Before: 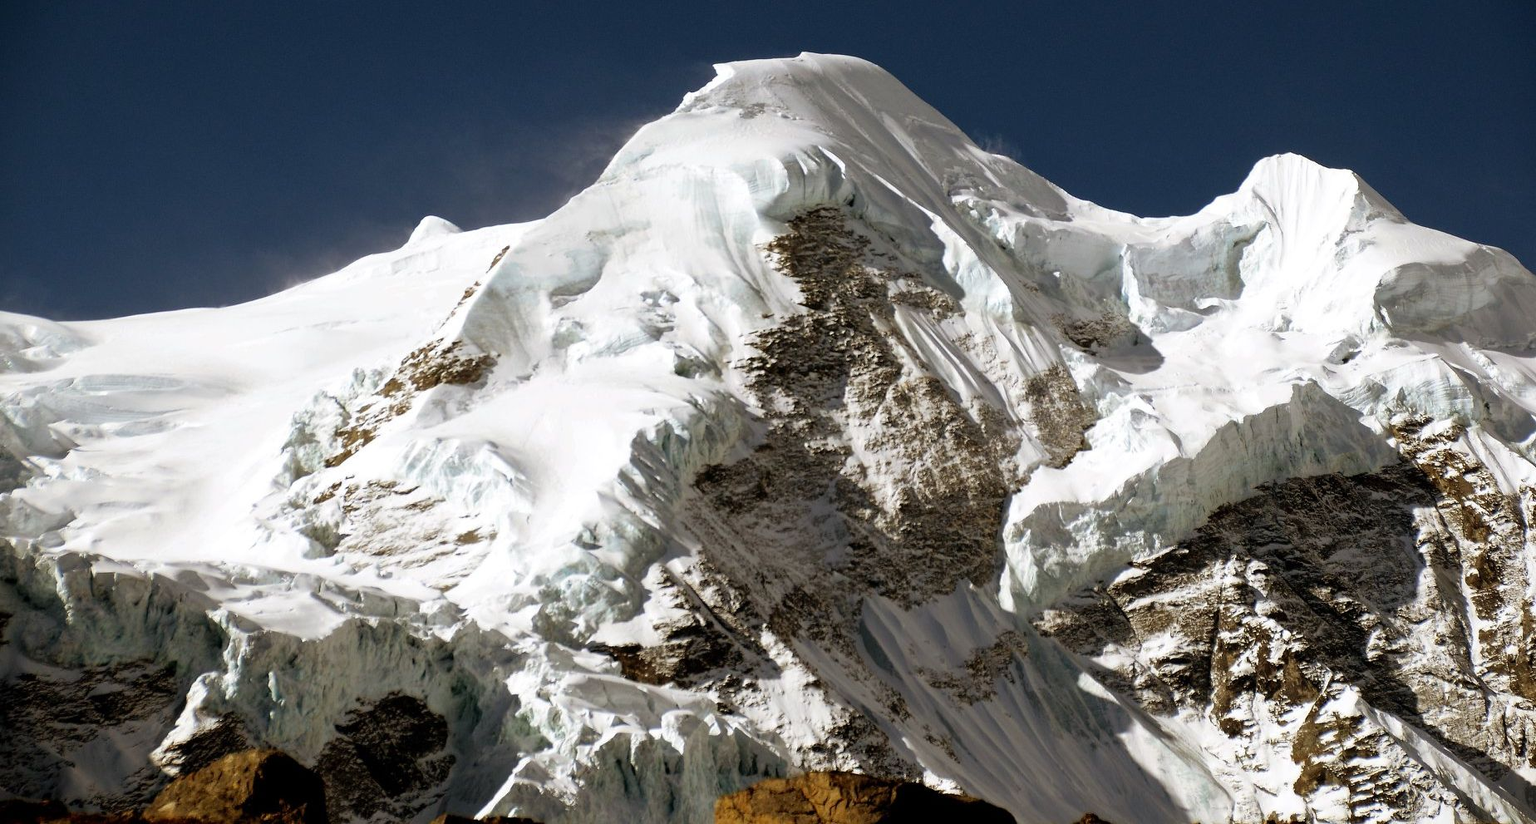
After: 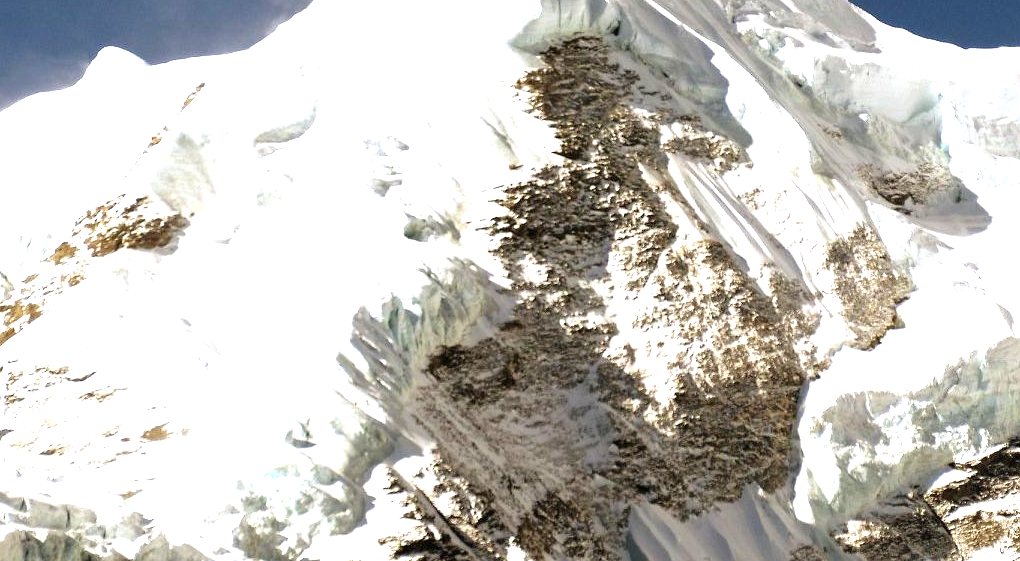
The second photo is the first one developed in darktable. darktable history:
crop and rotate: left 22.107%, top 21.551%, right 22.678%, bottom 21.777%
exposure: black level correction 0, exposure 1.384 EV, compensate highlight preservation false
